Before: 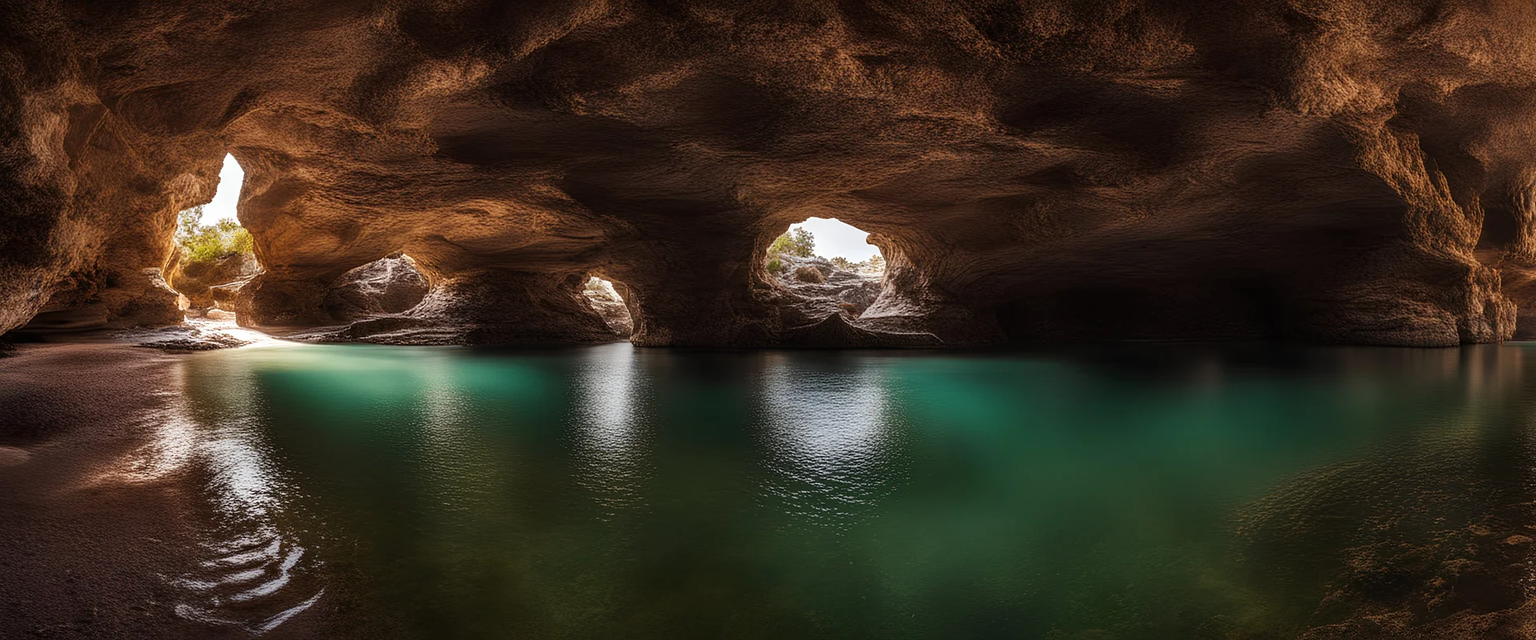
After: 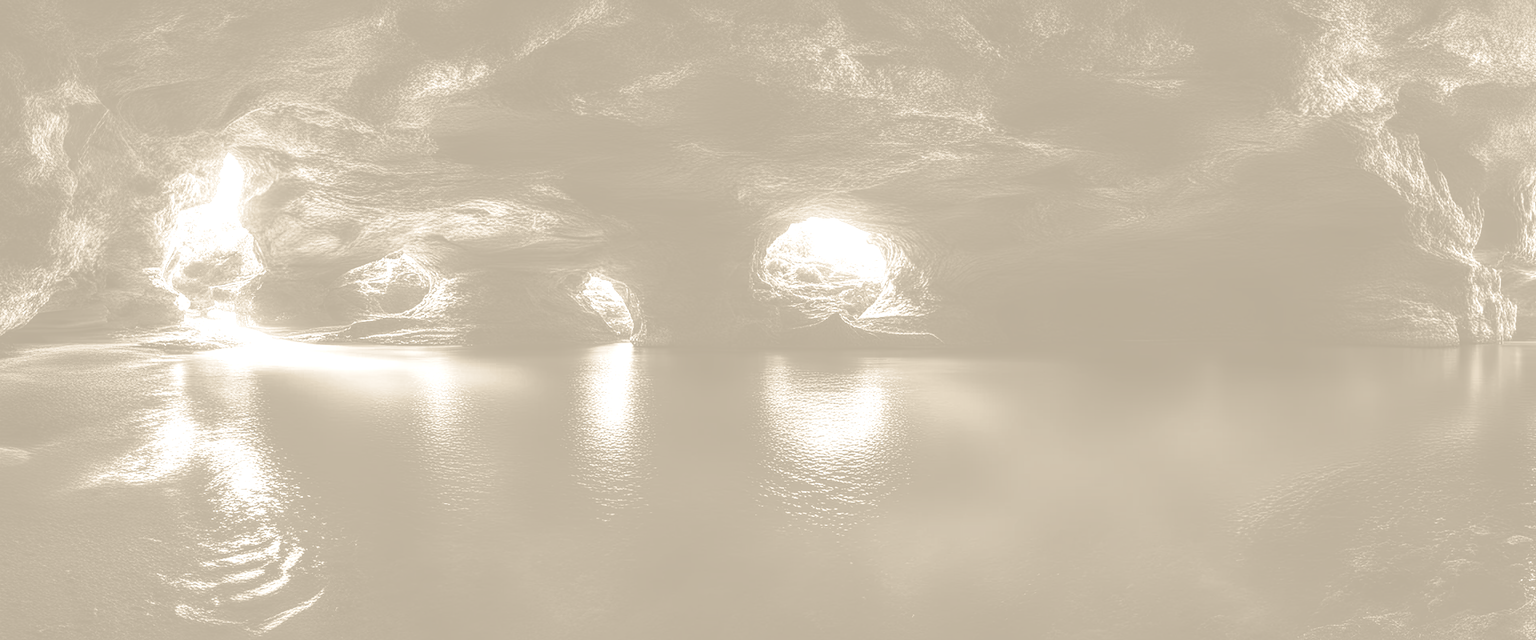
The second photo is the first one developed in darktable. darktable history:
local contrast: highlights 99%, shadows 86%, detail 160%, midtone range 0.2
tone curve: curves: ch0 [(0, 0.072) (0.249, 0.176) (0.518, 0.489) (0.832, 0.854) (1, 0.948)], color space Lab, linked channels, preserve colors none
shadows and highlights: shadows -20, white point adjustment -2, highlights -35
color zones: curves: ch0 [(0, 0.447) (0.184, 0.543) (0.323, 0.476) (0.429, 0.445) (0.571, 0.443) (0.714, 0.451) (0.857, 0.452) (1, 0.447)]; ch1 [(0, 0.464) (0.176, 0.46) (0.287, 0.177) (0.429, 0.002) (0.571, 0) (0.714, 0) (0.857, 0) (1, 0.464)], mix 20%
colorize: hue 36°, saturation 71%, lightness 80.79% | blend: blend mode multiply, opacity 39%; mask: uniform (no mask)
color correction: saturation 0.8
split-toning: shadows › saturation 0.41, highlights › saturation 0, compress 33.55%
color balance: mode lift, gamma, gain (sRGB), lift [1.04, 1, 1, 0.97], gamma [1.01, 1, 1, 0.97], gain [0.96, 1, 1, 0.97]
vibrance: vibrance 10%
bloom: size 5%, threshold 95%, strength 15%
